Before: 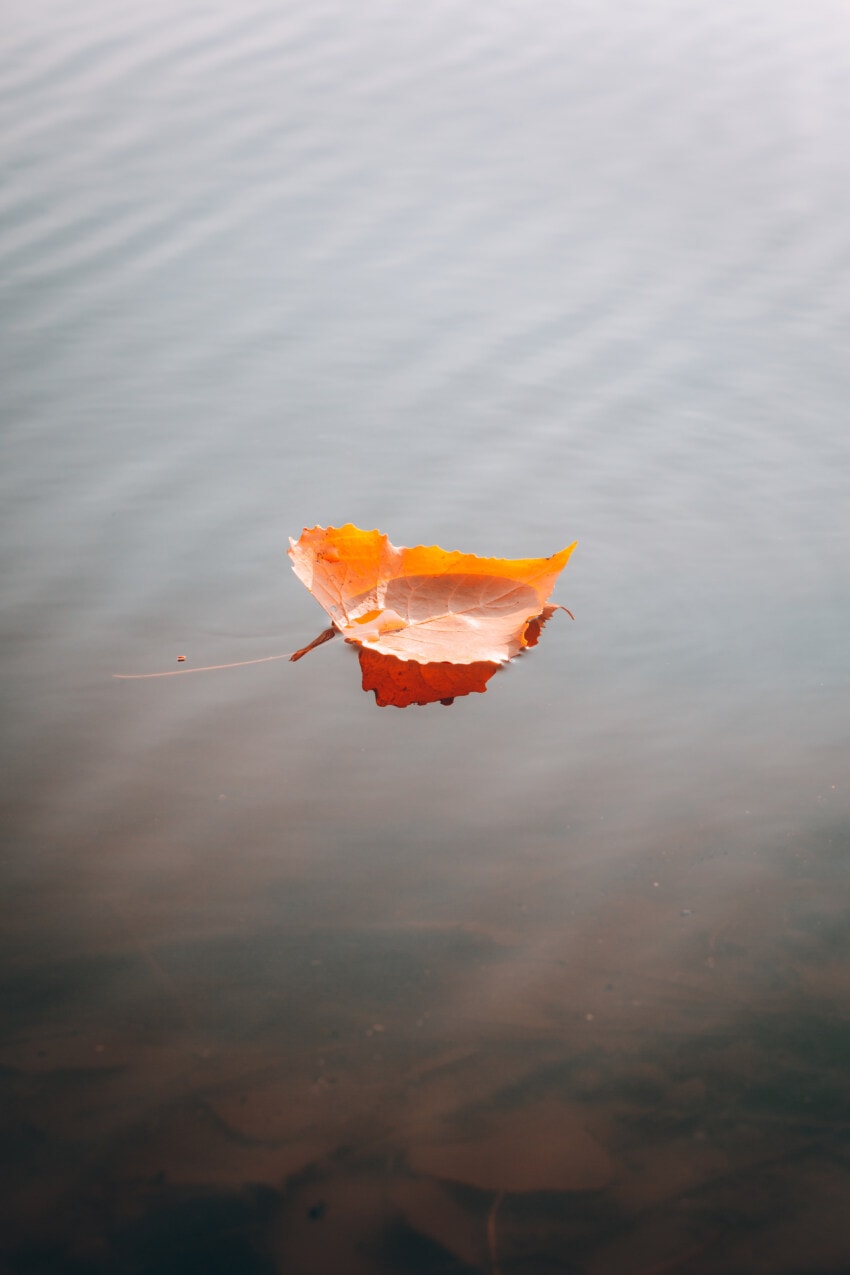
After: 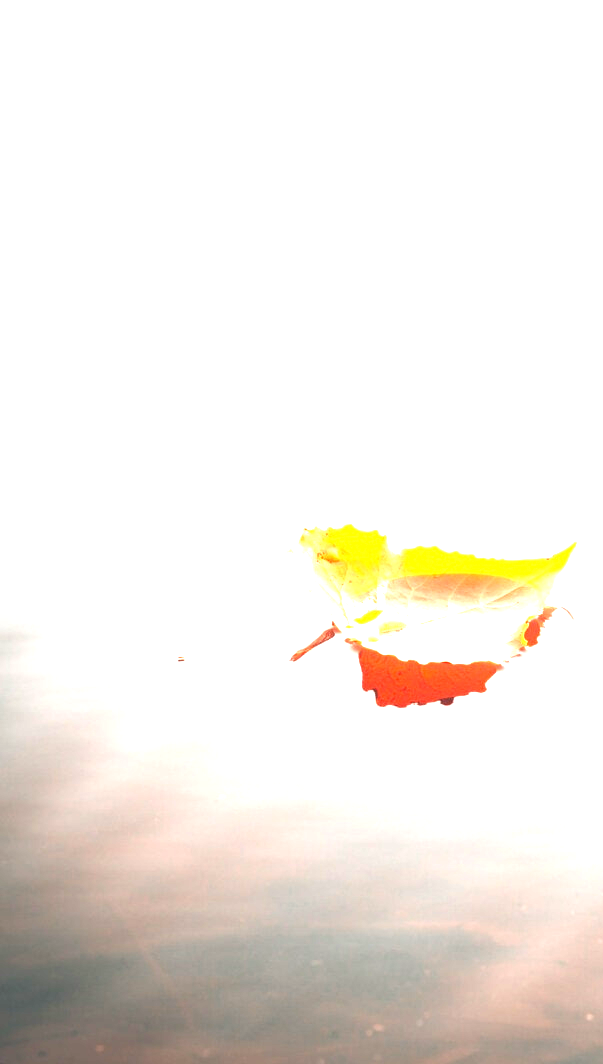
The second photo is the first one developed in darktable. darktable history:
crop: right 29.053%, bottom 16.503%
exposure: exposure 2.249 EV, compensate highlight preservation false
